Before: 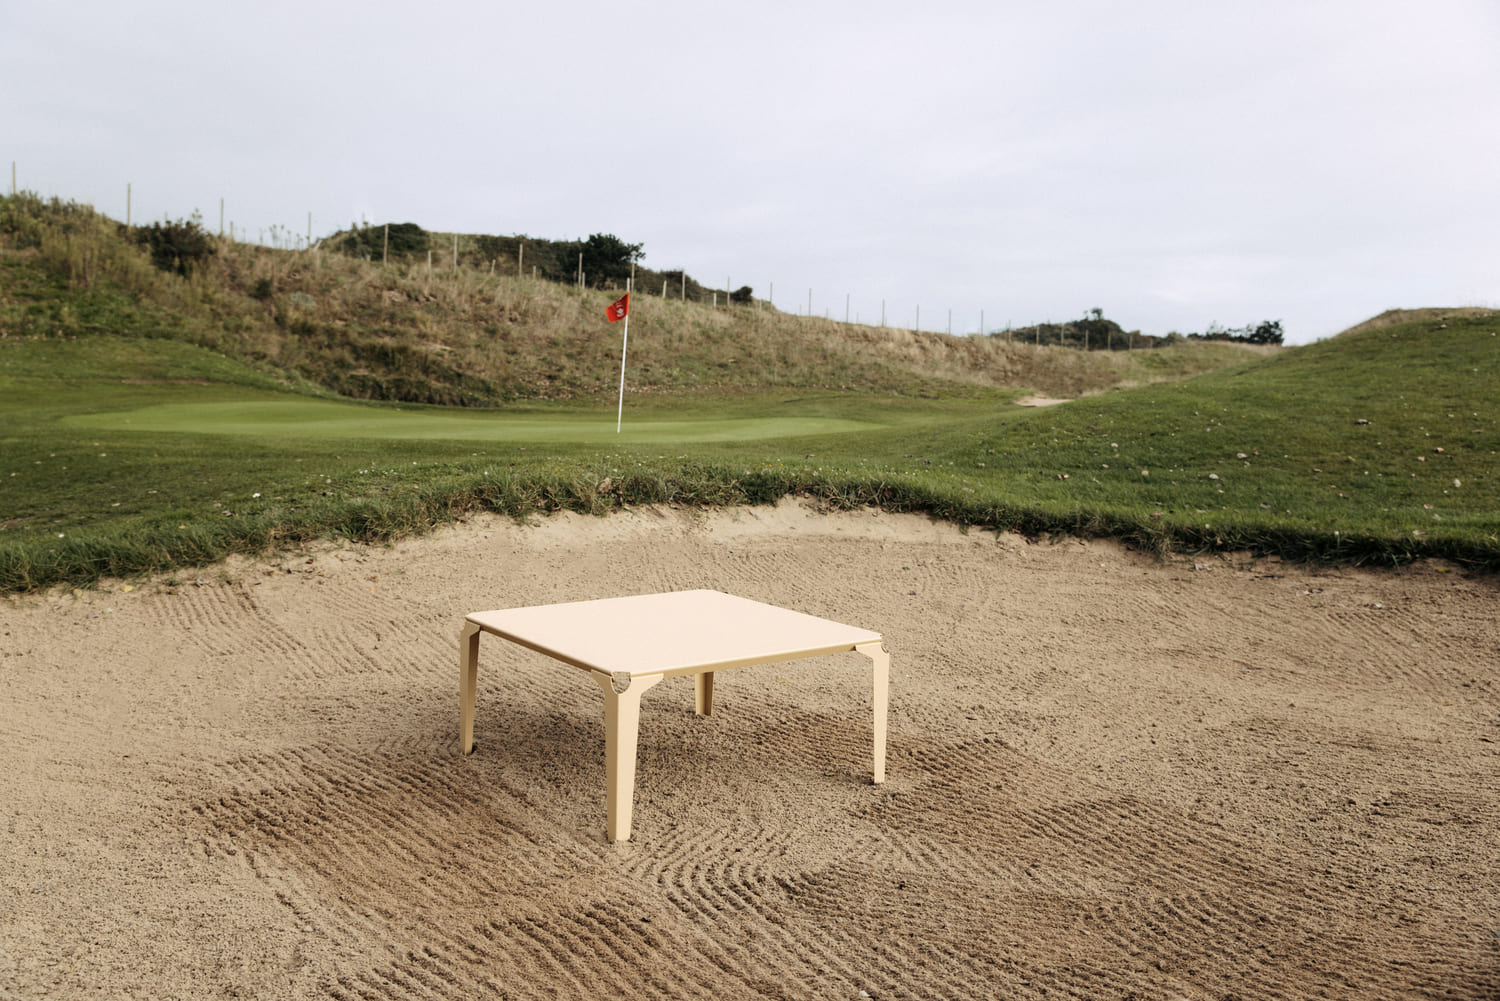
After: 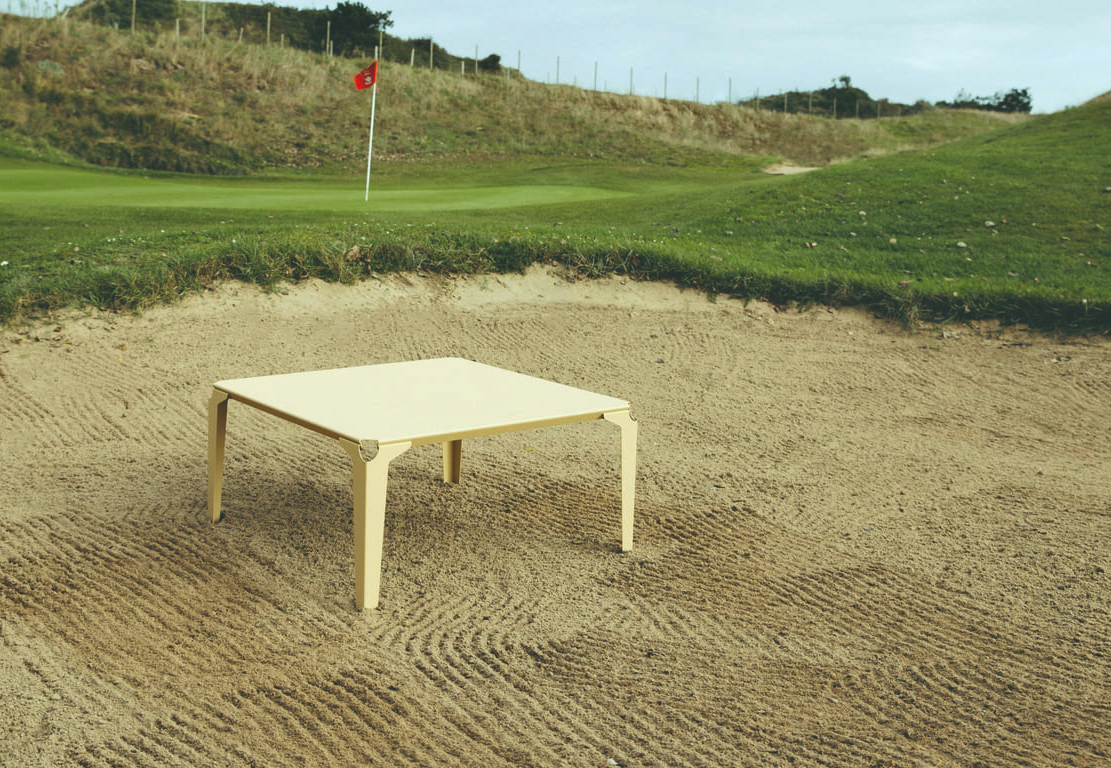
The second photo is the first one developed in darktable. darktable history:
crop: left 16.864%, top 23.271%, right 9.033%
color correction: highlights a* -7.45, highlights b* 1.12, shadows a* -3.04, saturation 1.37
exposure: black level correction -0.027, compensate exposure bias true, compensate highlight preservation false
shadows and highlights: white point adjustment 0.888, soften with gaussian
